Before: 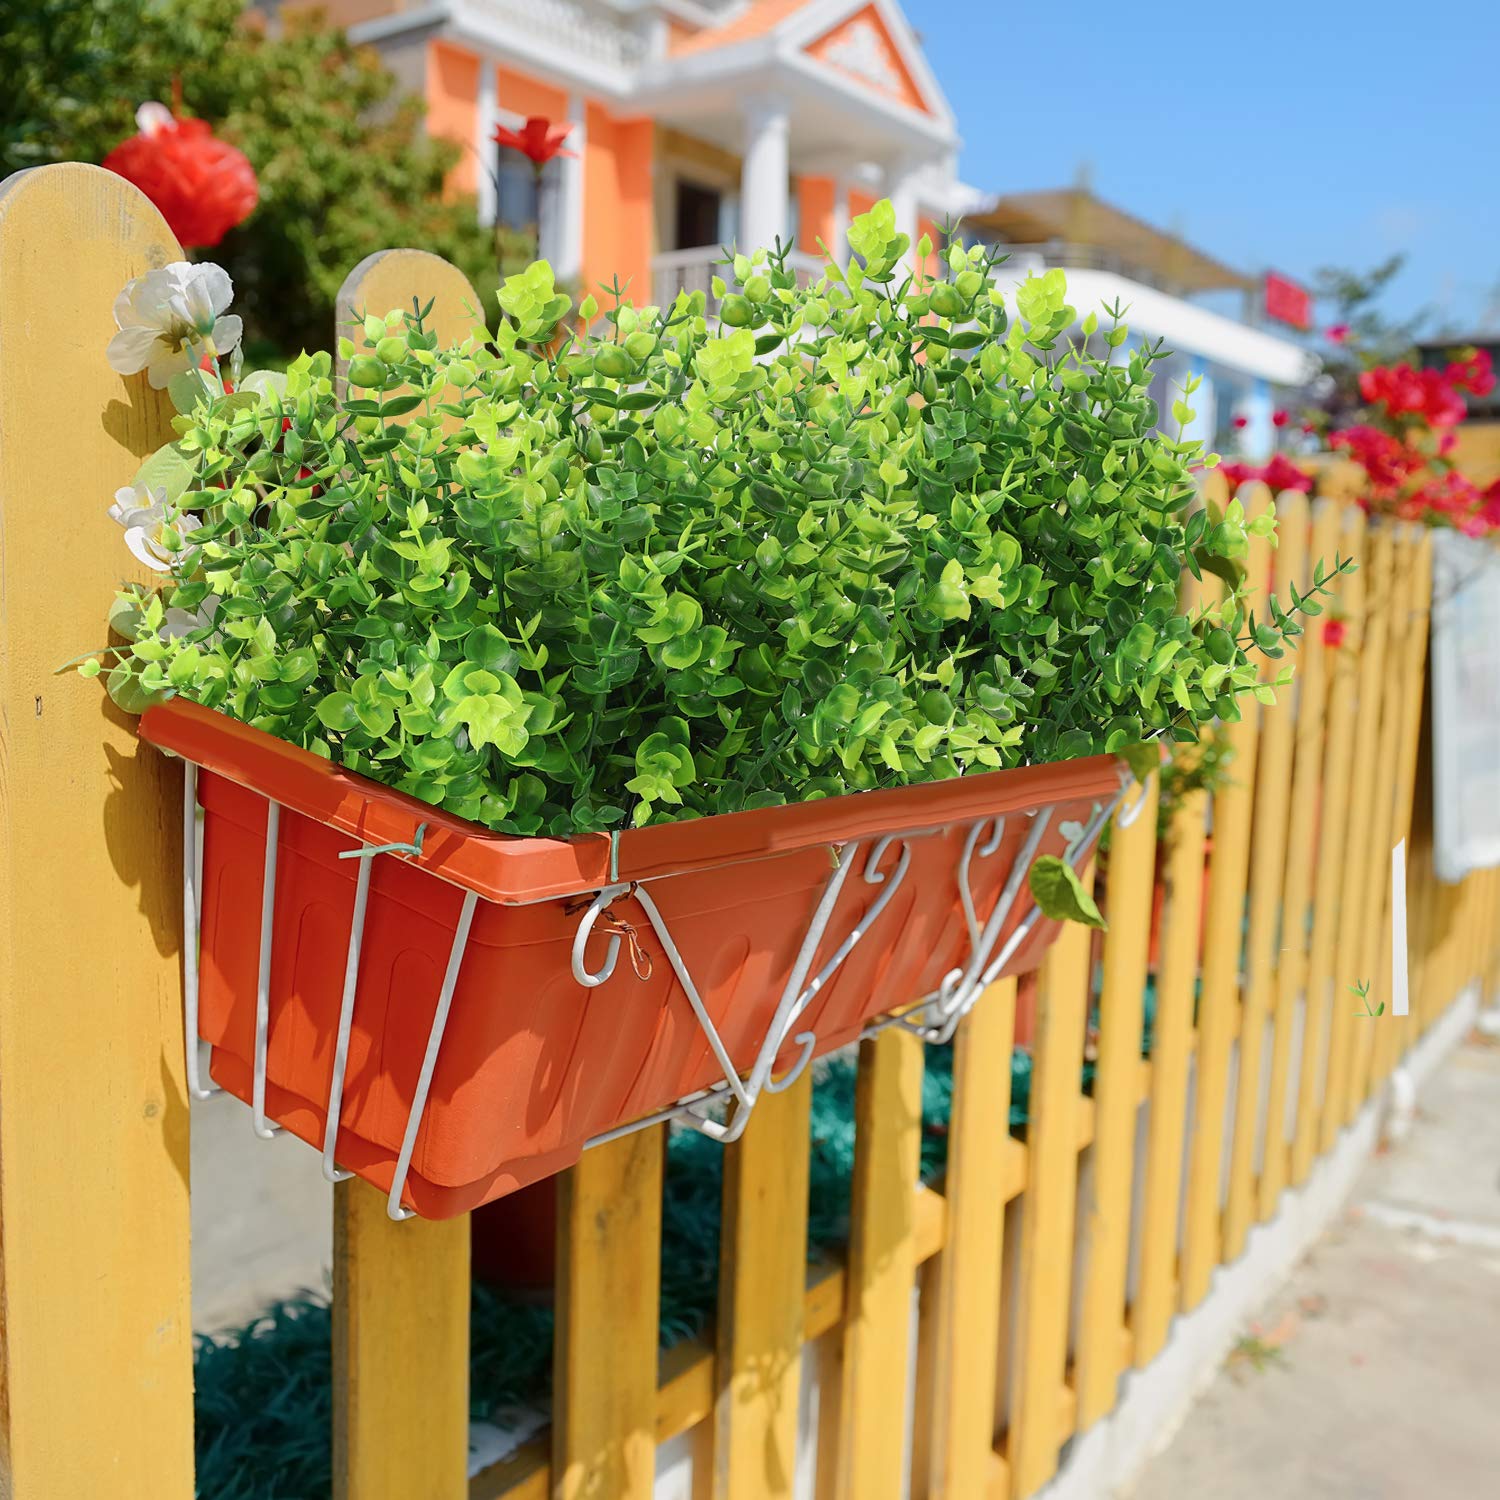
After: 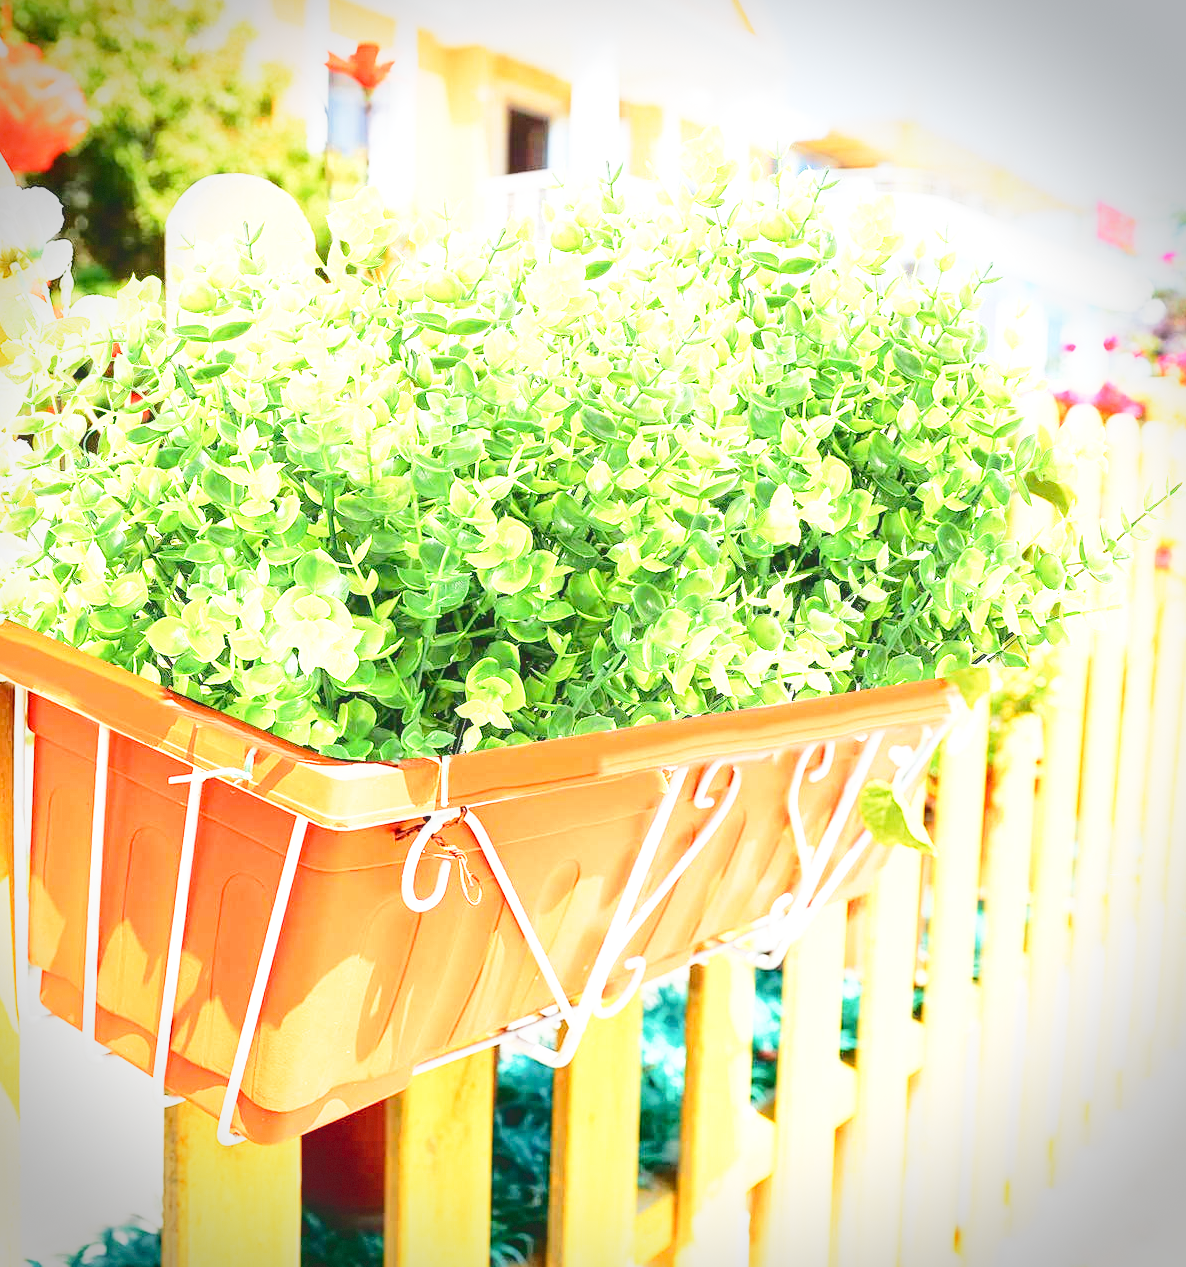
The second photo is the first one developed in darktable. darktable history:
crop: left 11.342%, top 5.023%, right 9.579%, bottom 10.475%
local contrast: detail 110%
base curve: curves: ch0 [(0, 0) (0.012, 0.01) (0.073, 0.168) (0.31, 0.711) (0.645, 0.957) (1, 1)], preserve colors none
contrast brightness saturation: contrast 0.101, brightness 0.019, saturation 0.015
exposure: black level correction 0, exposure 1.469 EV, compensate highlight preservation false
tone curve: curves: ch0 [(0, 0) (0.003, 0.09) (0.011, 0.095) (0.025, 0.097) (0.044, 0.108) (0.069, 0.117) (0.1, 0.129) (0.136, 0.151) (0.177, 0.185) (0.224, 0.229) (0.277, 0.299) (0.335, 0.379) (0.399, 0.469) (0.468, 0.55) (0.543, 0.629) (0.623, 0.702) (0.709, 0.775) (0.801, 0.85) (0.898, 0.91) (1, 1)], color space Lab, independent channels, preserve colors none
vignetting: brightness -0.56, saturation 0, dithering 8-bit output
